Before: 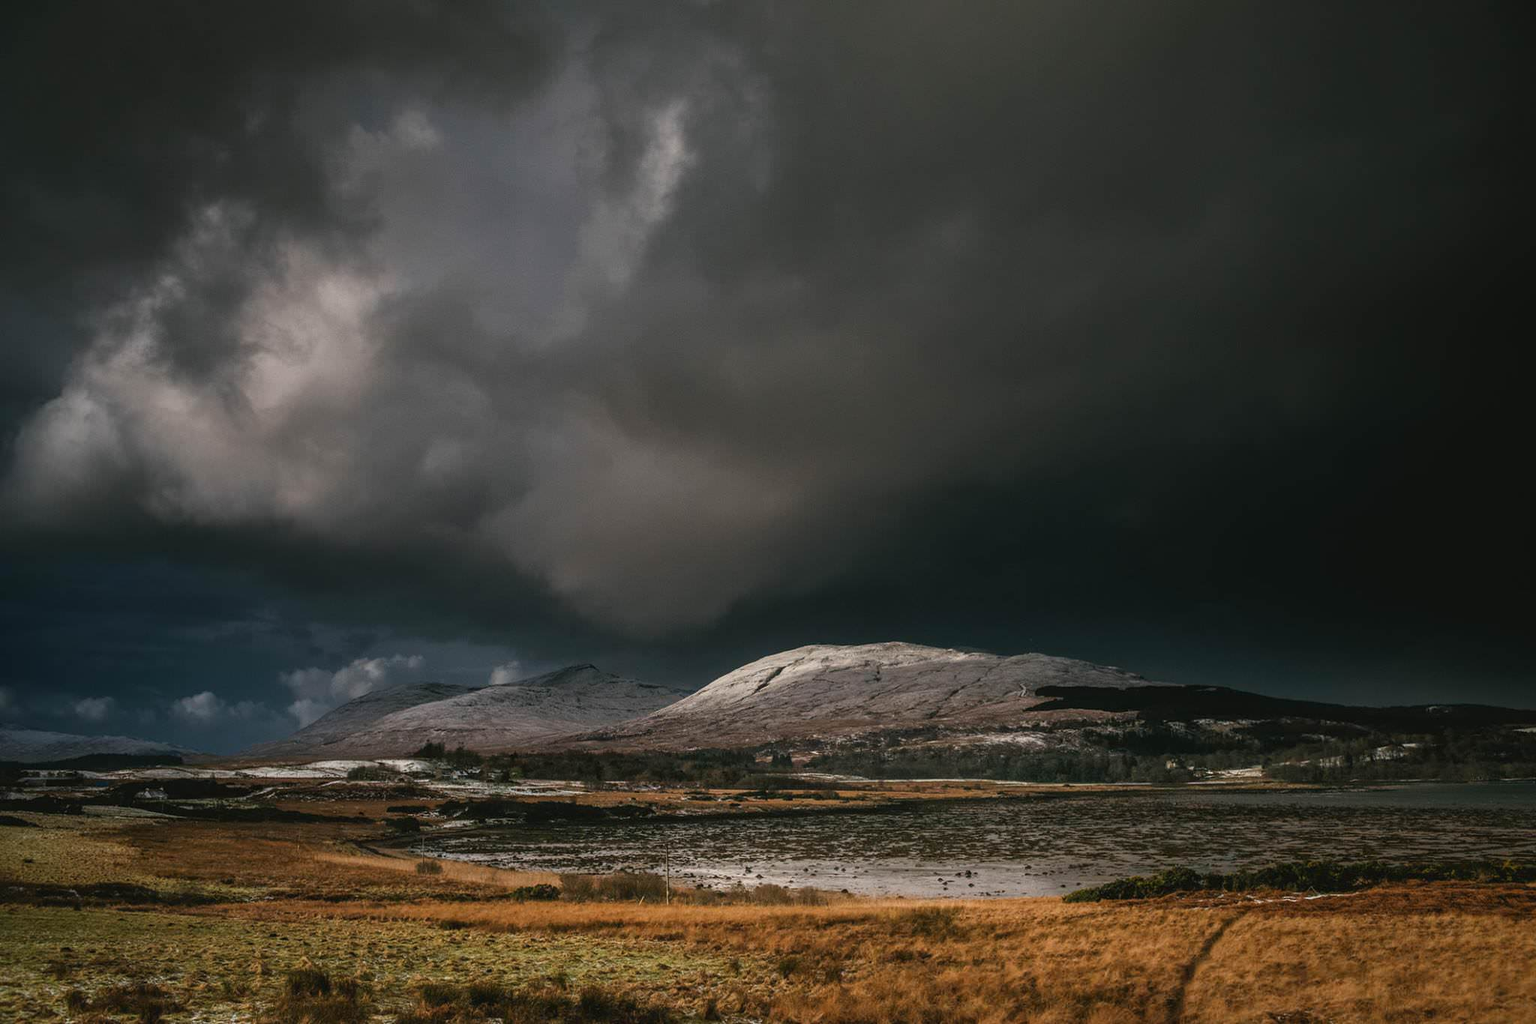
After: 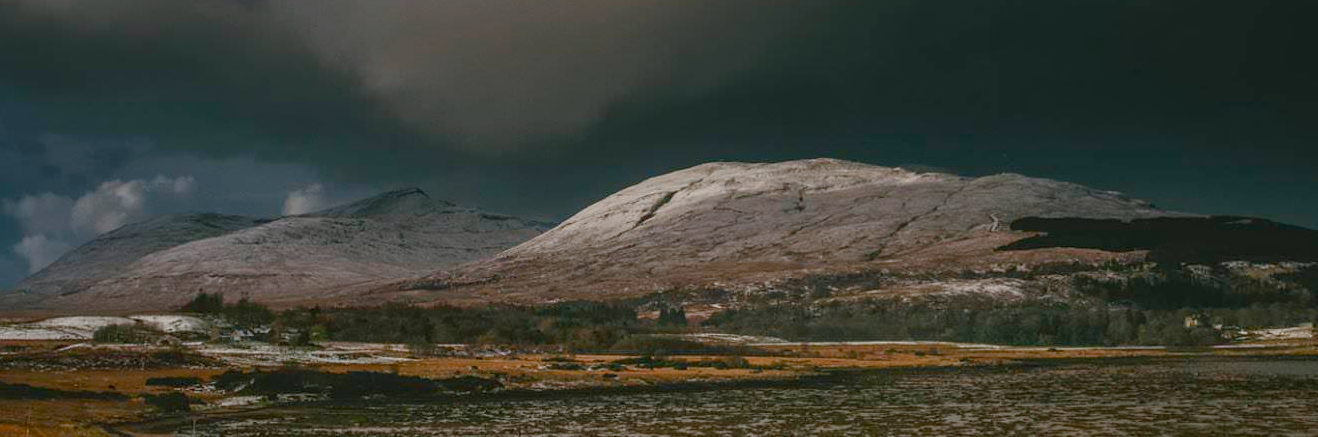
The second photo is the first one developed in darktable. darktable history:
color balance rgb: shadows lift › chroma 1%, shadows lift › hue 113°, highlights gain › chroma 0.2%, highlights gain › hue 333°, perceptual saturation grading › global saturation 20%, perceptual saturation grading › highlights -50%, perceptual saturation grading › shadows 25%, contrast -20%
crop: left 18.091%, top 51.13%, right 17.525%, bottom 16.85%
